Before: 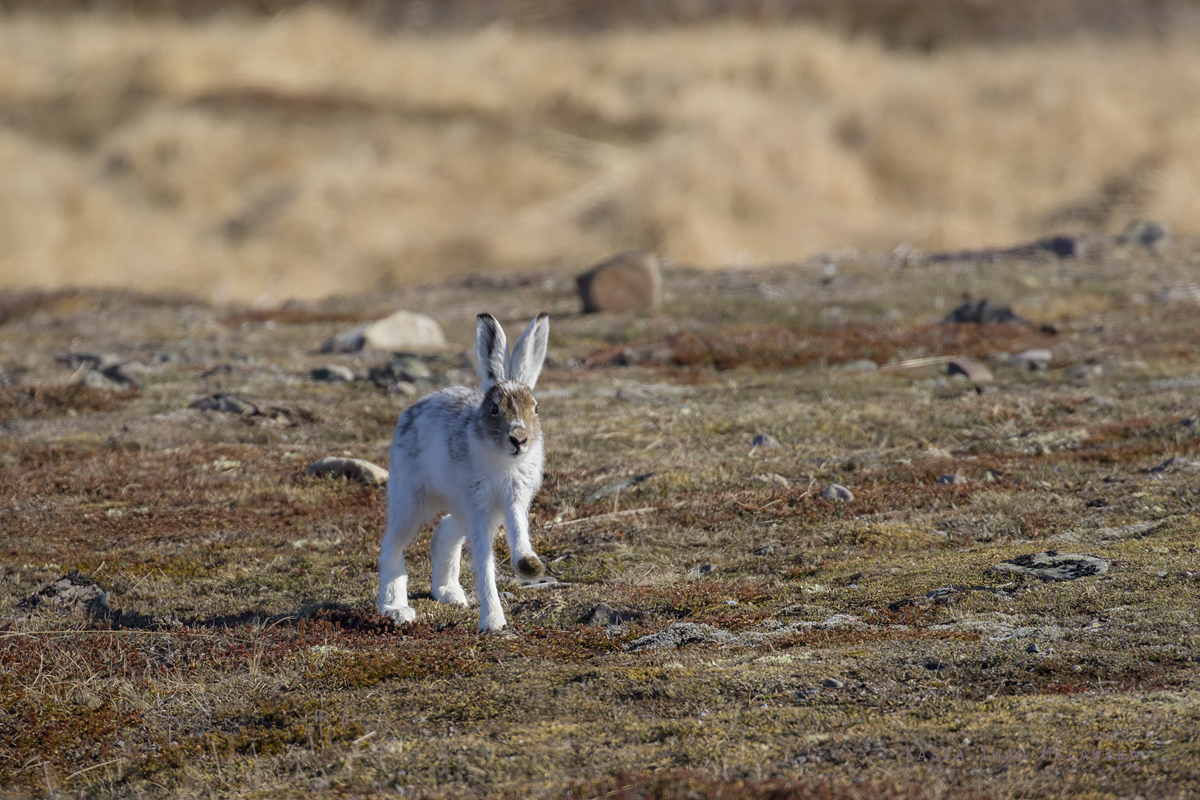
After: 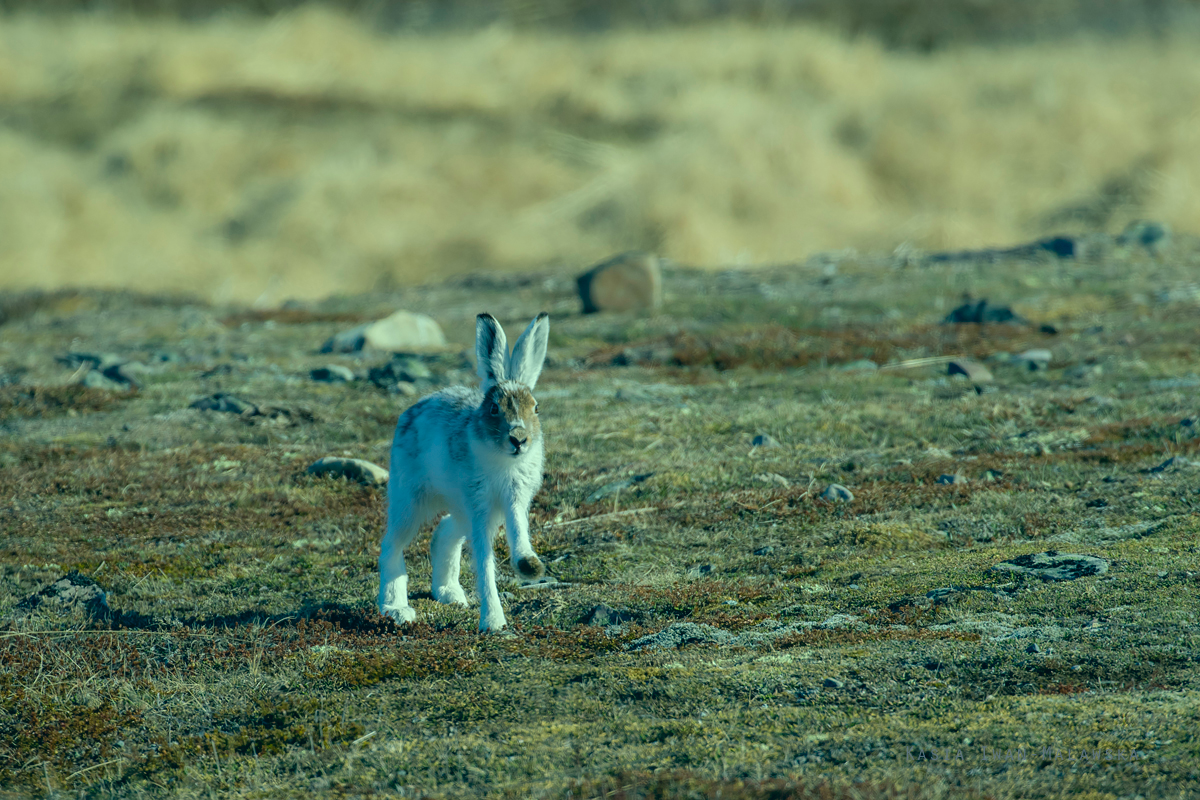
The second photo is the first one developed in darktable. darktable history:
color correction: highlights a* -19.7, highlights b* 9.8, shadows a* -19.7, shadows b* -10.39
tone equalizer: edges refinement/feathering 500, mask exposure compensation -1.57 EV, preserve details no
